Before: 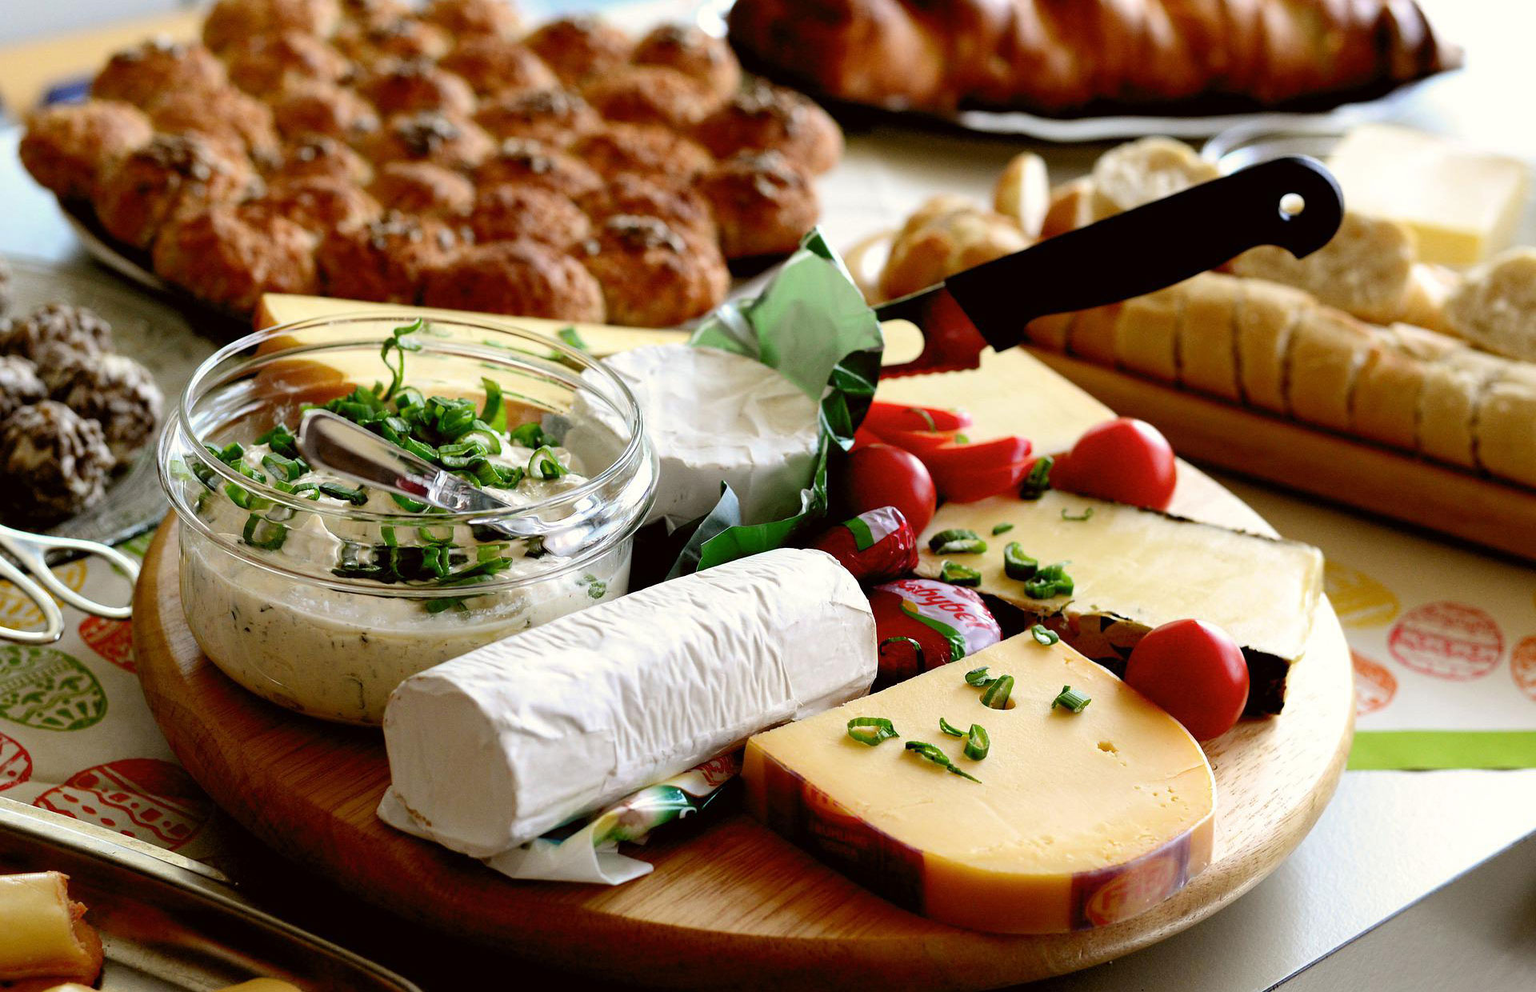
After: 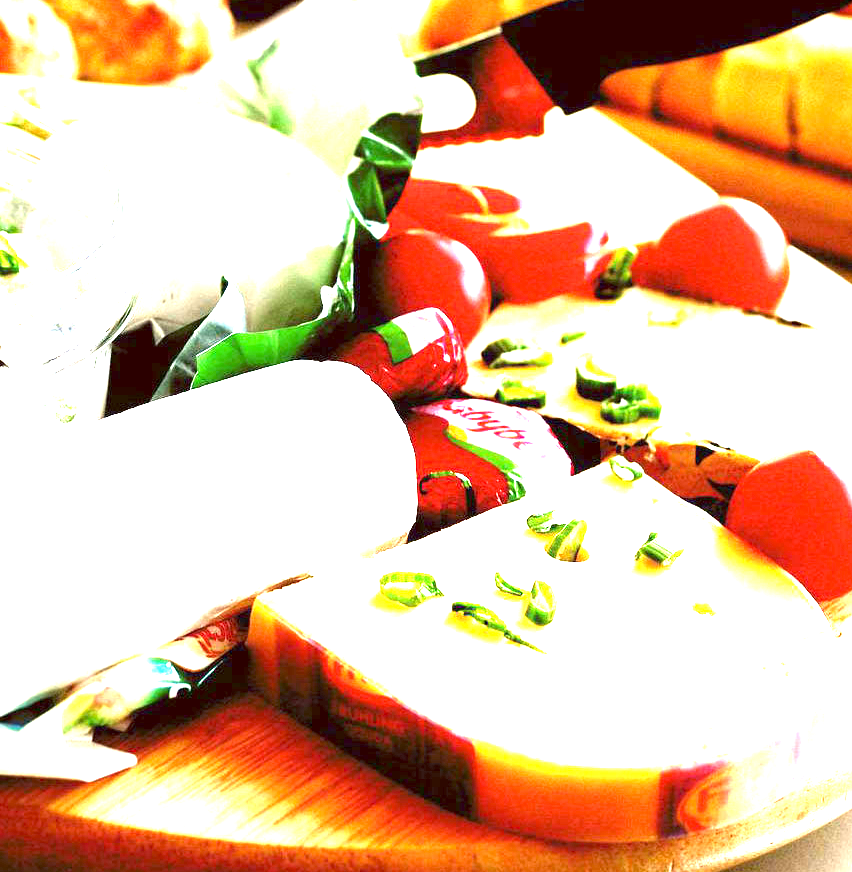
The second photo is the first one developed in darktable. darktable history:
exposure: exposure 3 EV, compensate highlight preservation false
crop: left 35.432%, top 26.233%, right 20.145%, bottom 3.432%
